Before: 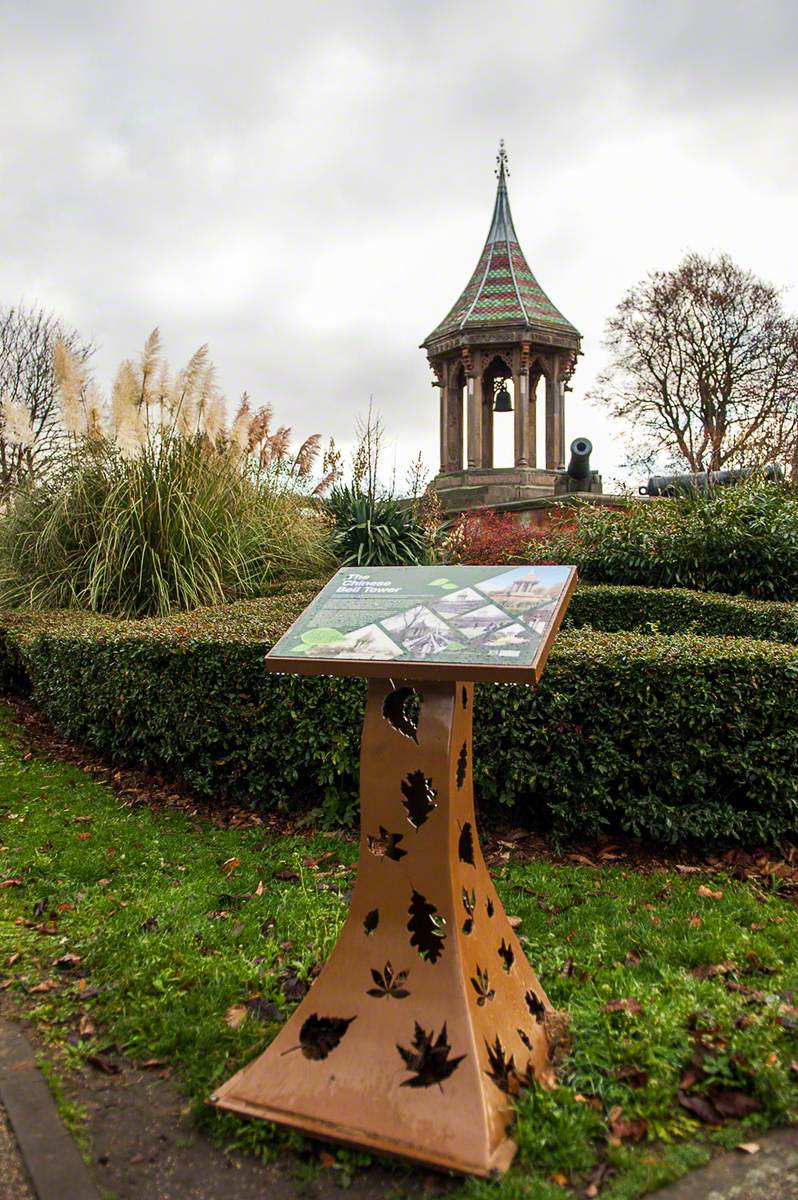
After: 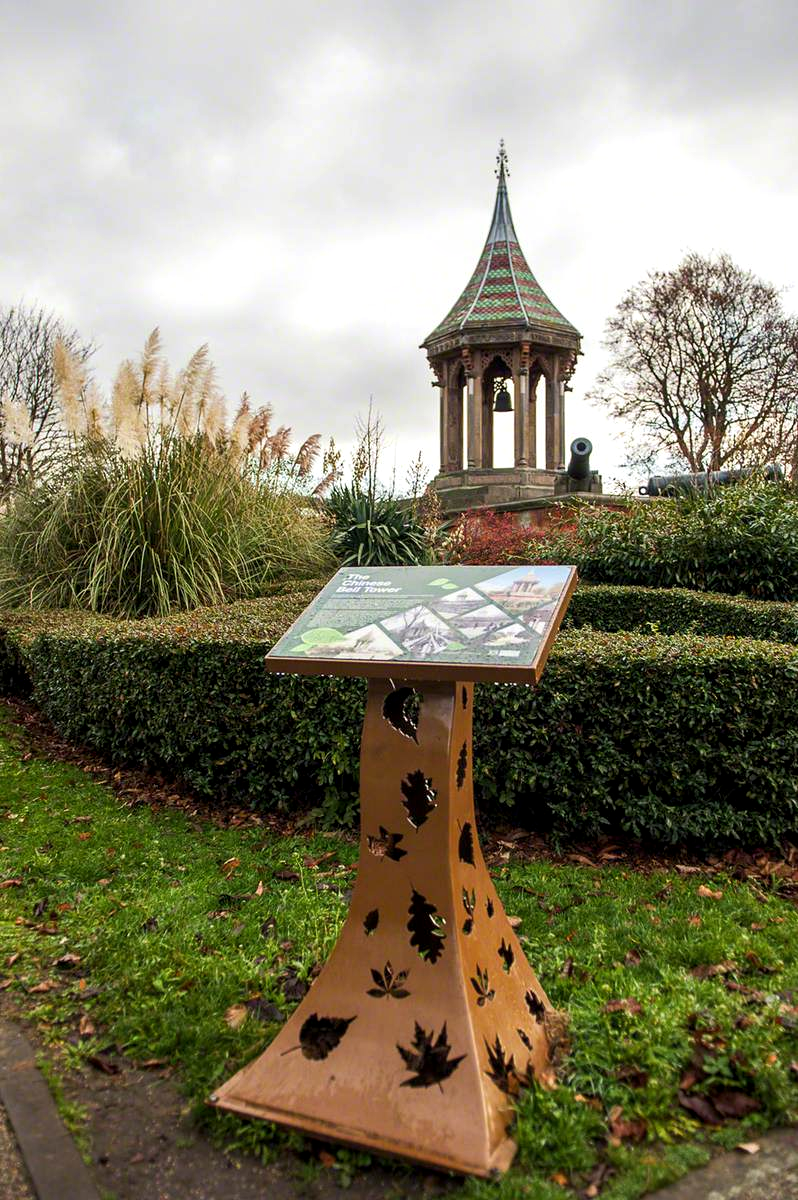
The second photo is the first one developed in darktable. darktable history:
local contrast: highlights 107%, shadows 103%, detail 119%, midtone range 0.2
